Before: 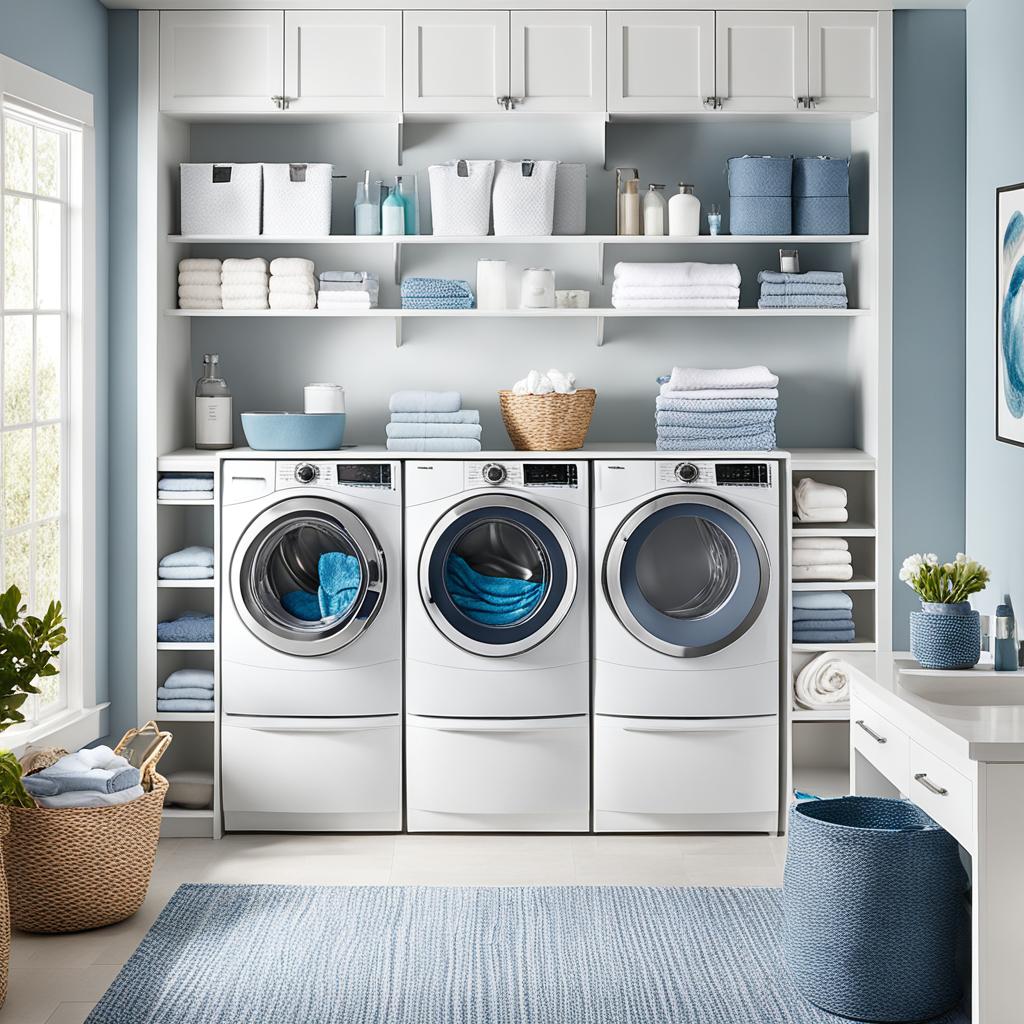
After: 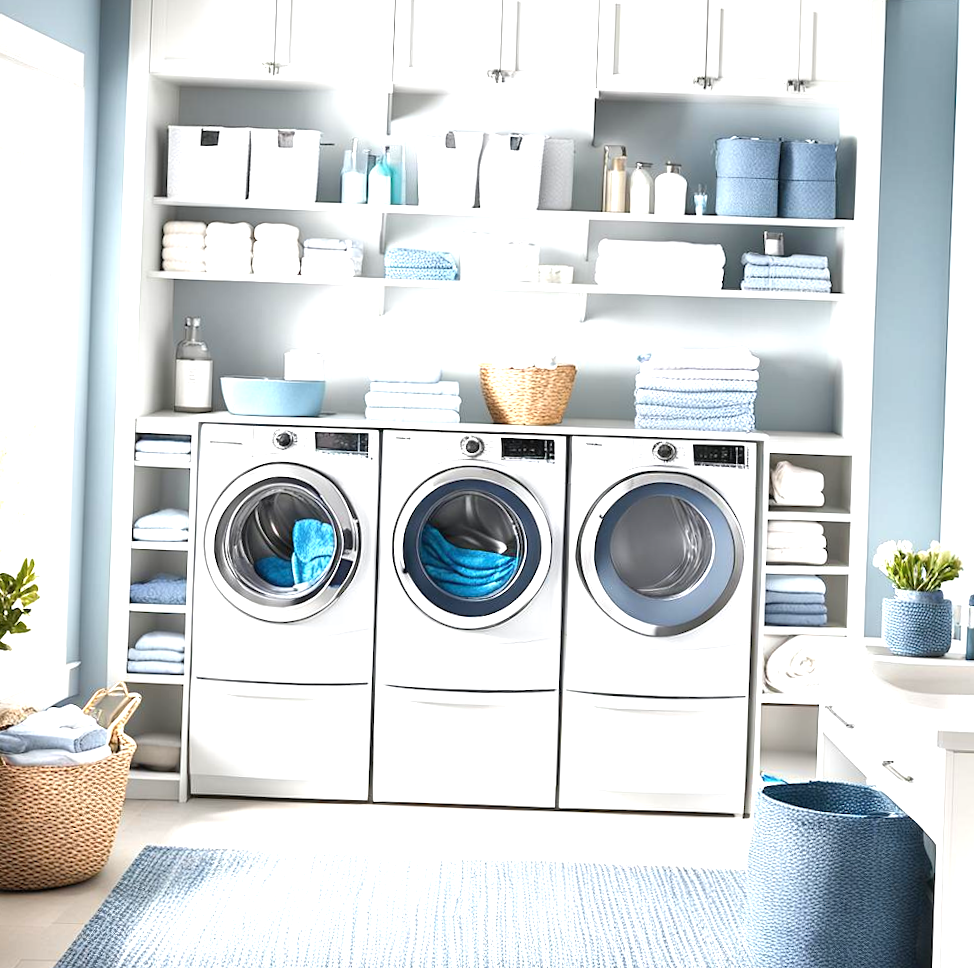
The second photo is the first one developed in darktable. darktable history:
rotate and perspective: rotation -0.45°, automatic cropping original format, crop left 0.008, crop right 0.992, crop top 0.012, crop bottom 0.988
crop and rotate: angle -2.38°
exposure: black level correction 0, exposure 1.1 EV, compensate highlight preservation false
